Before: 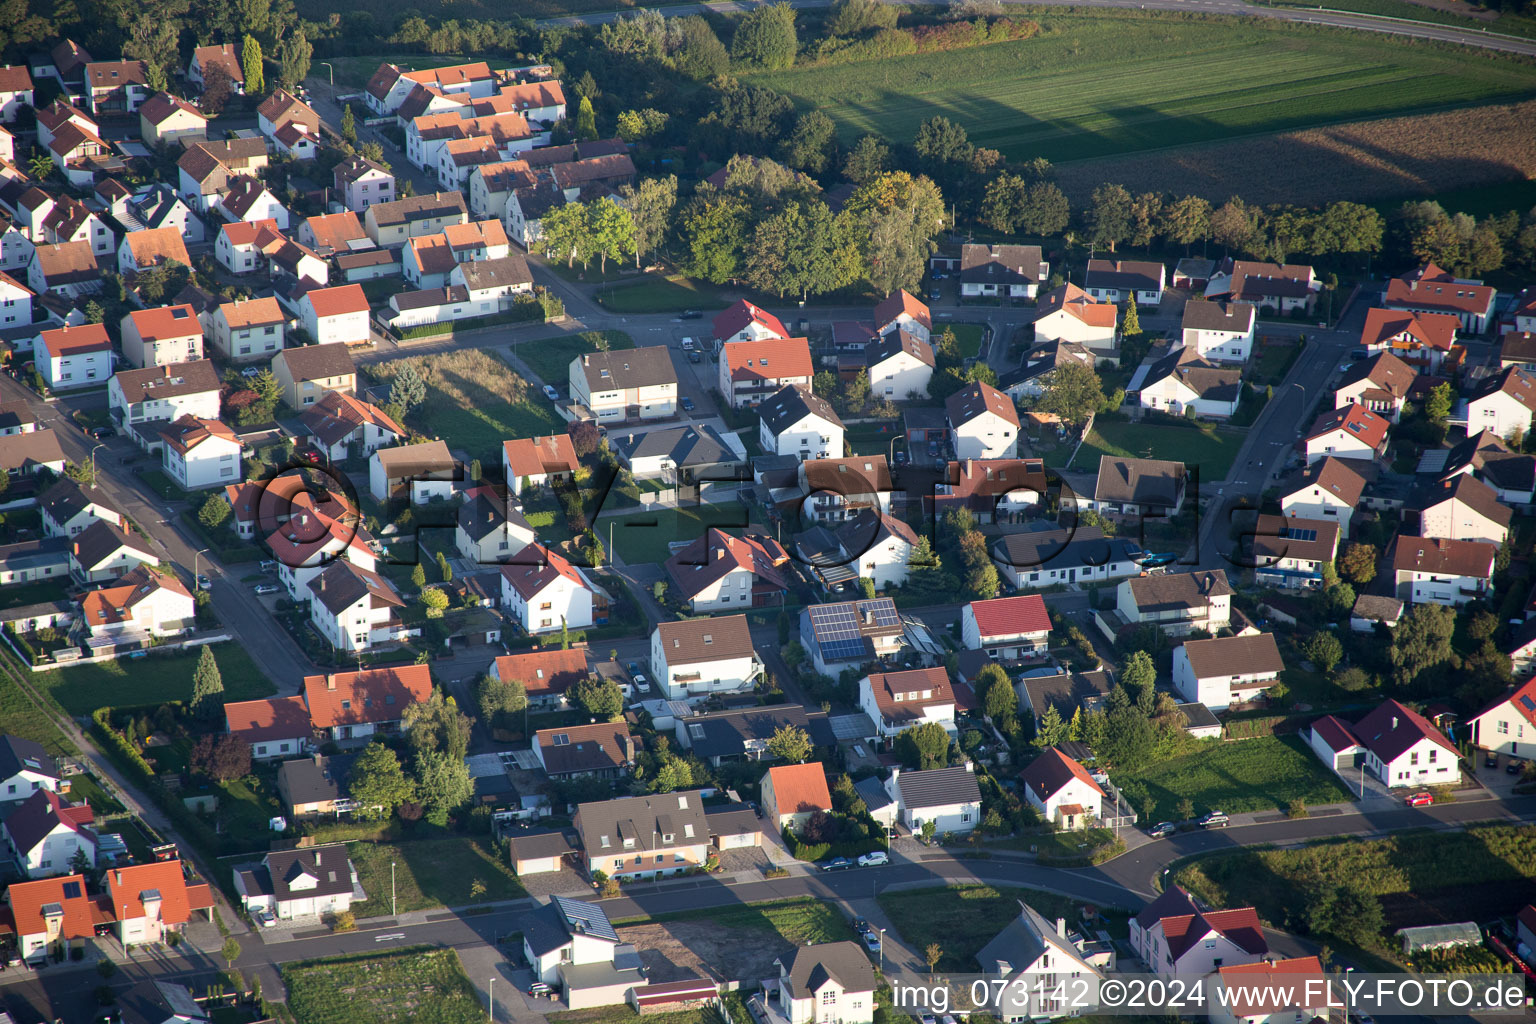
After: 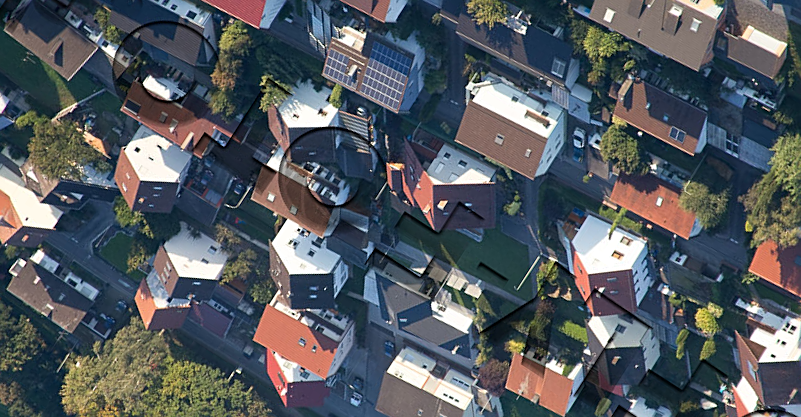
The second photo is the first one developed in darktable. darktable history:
crop and rotate: angle 147.19°, left 9.161%, top 15.604%, right 4.58%, bottom 16.986%
sharpen: on, module defaults
